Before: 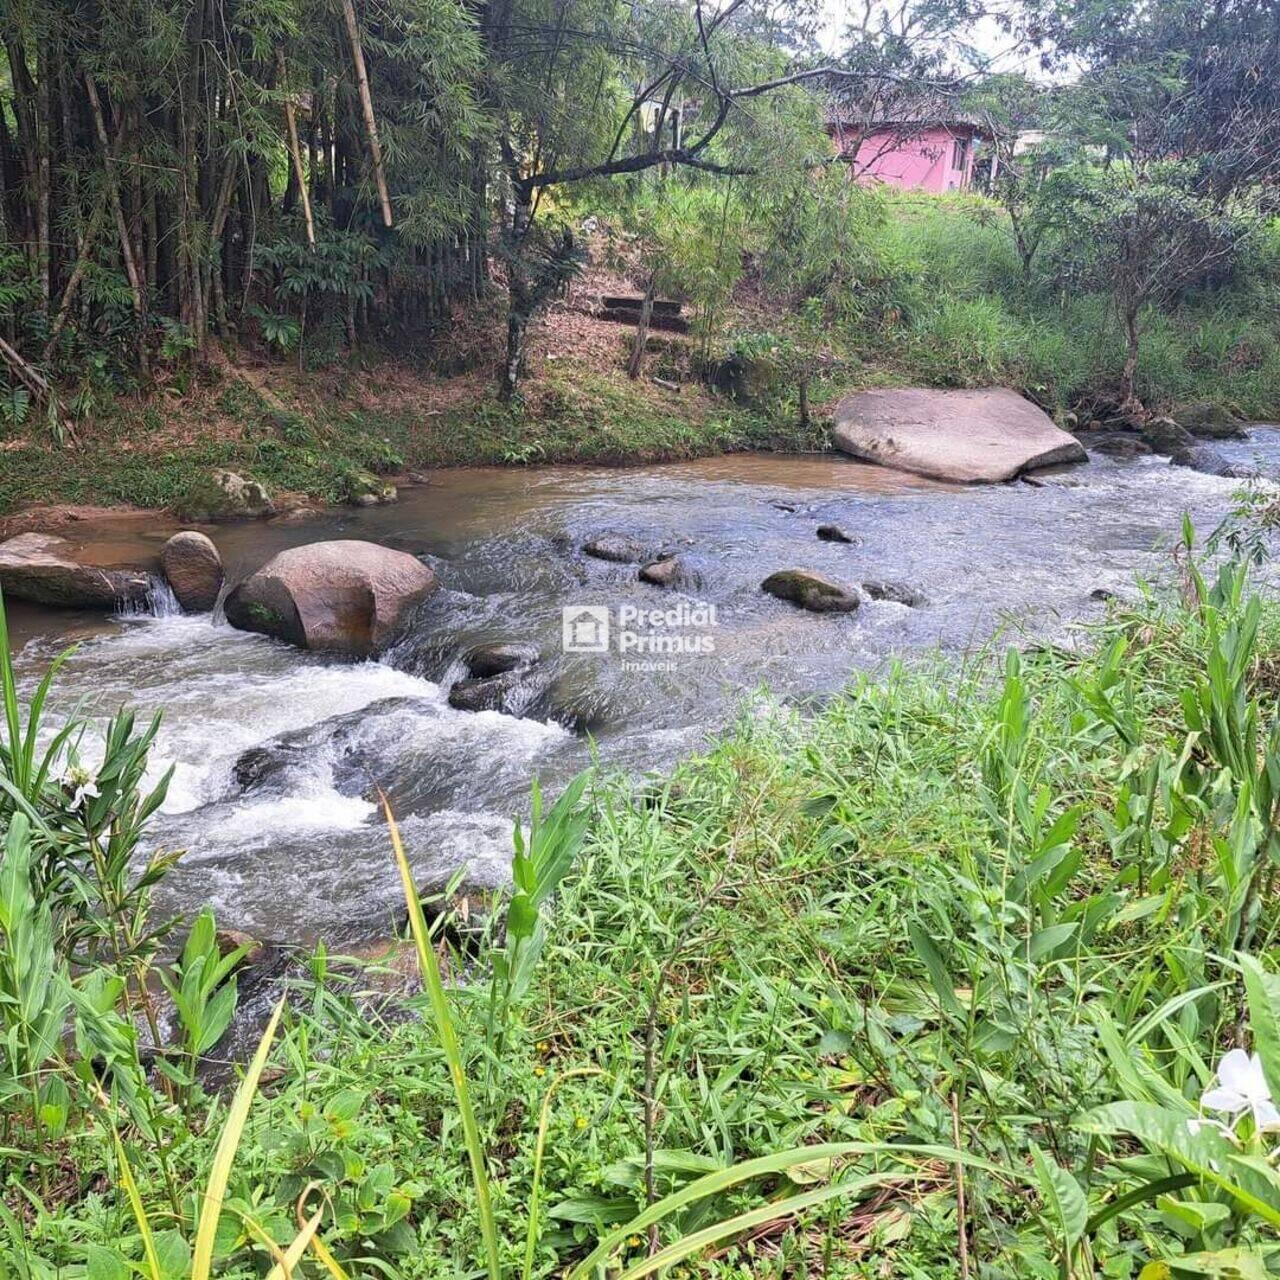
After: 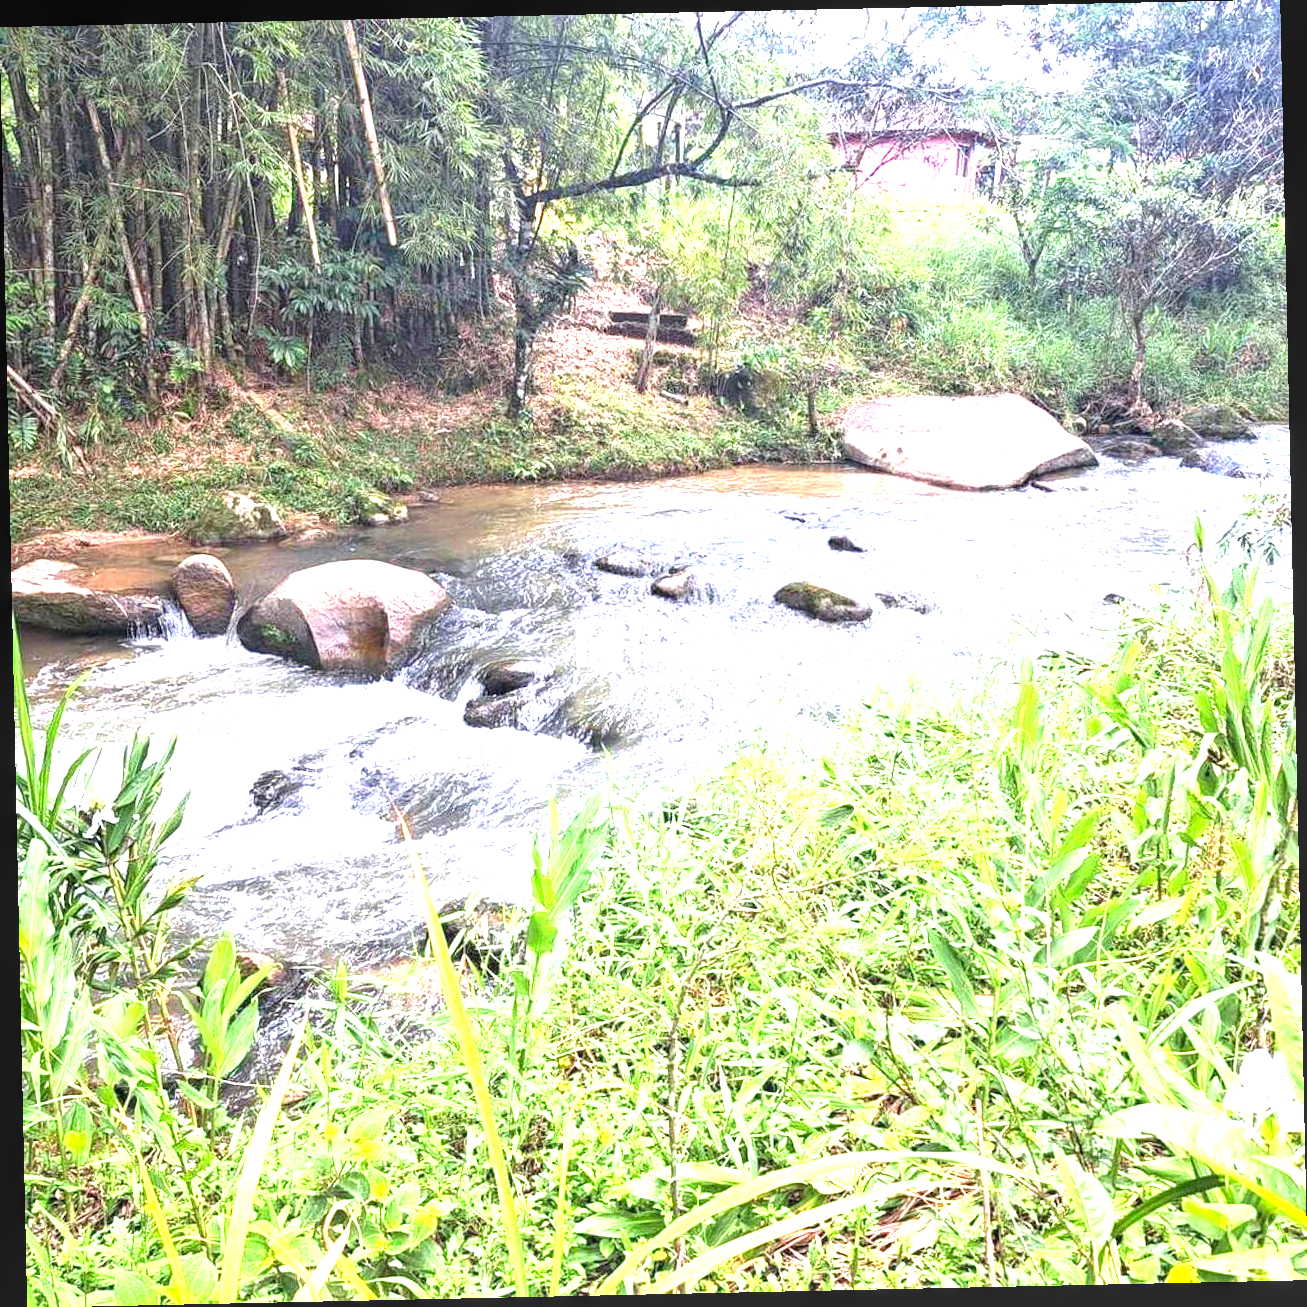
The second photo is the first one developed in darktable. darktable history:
local contrast: on, module defaults
exposure: black level correction 0, exposure 2 EV, compensate highlight preservation false
rotate and perspective: rotation -1.24°, automatic cropping off
